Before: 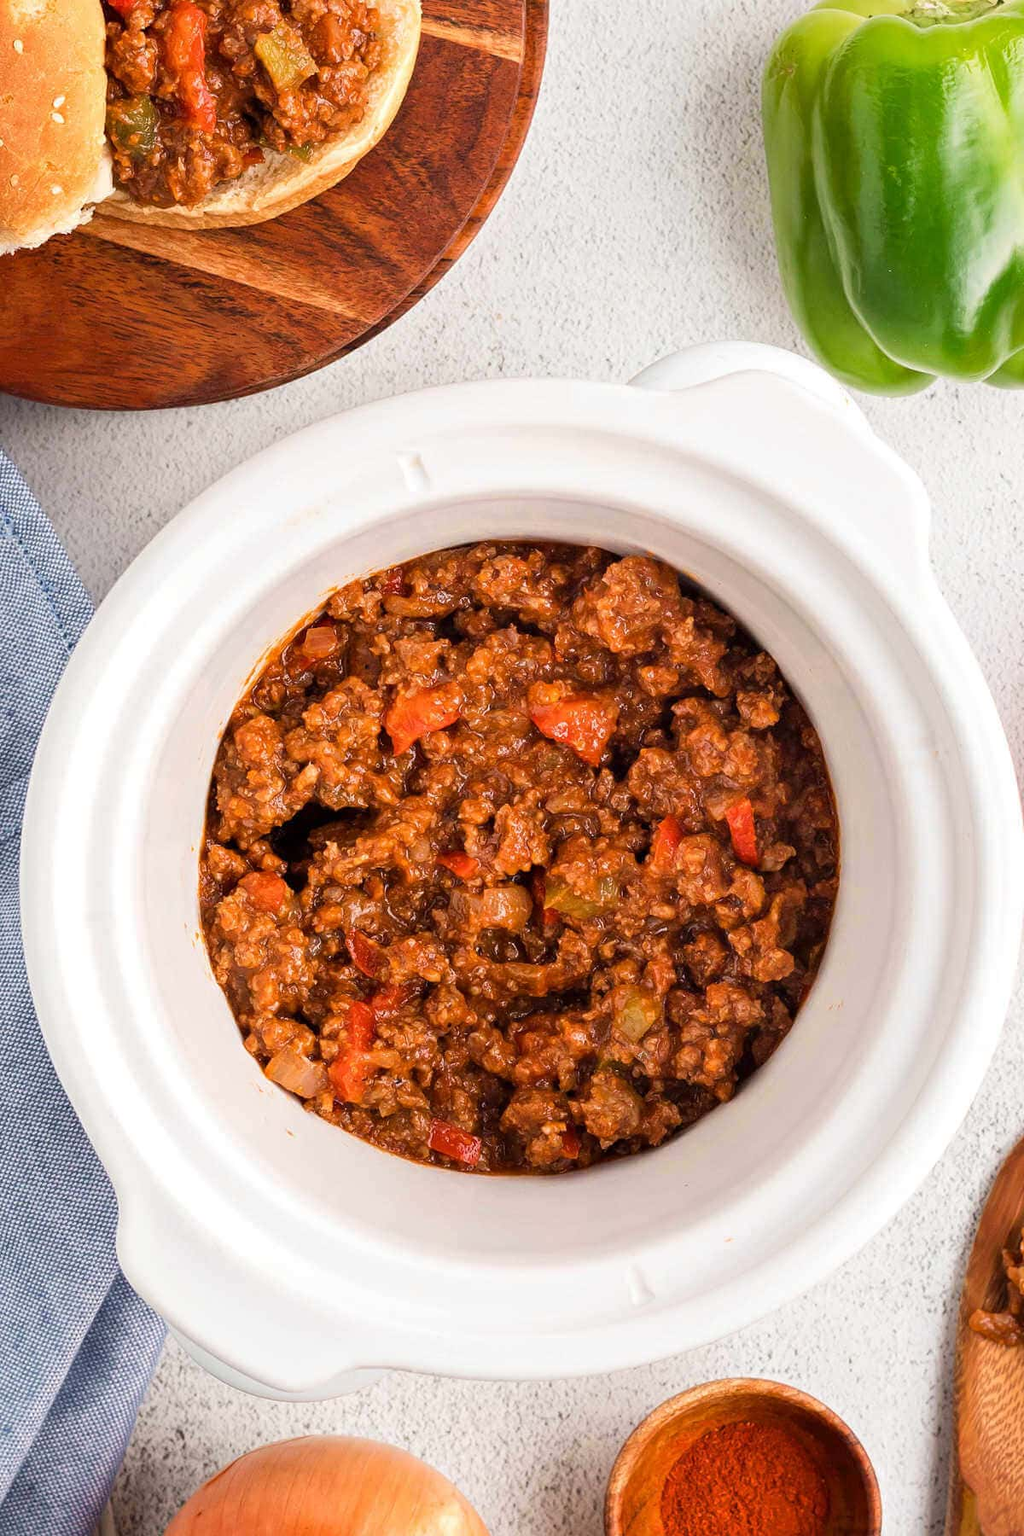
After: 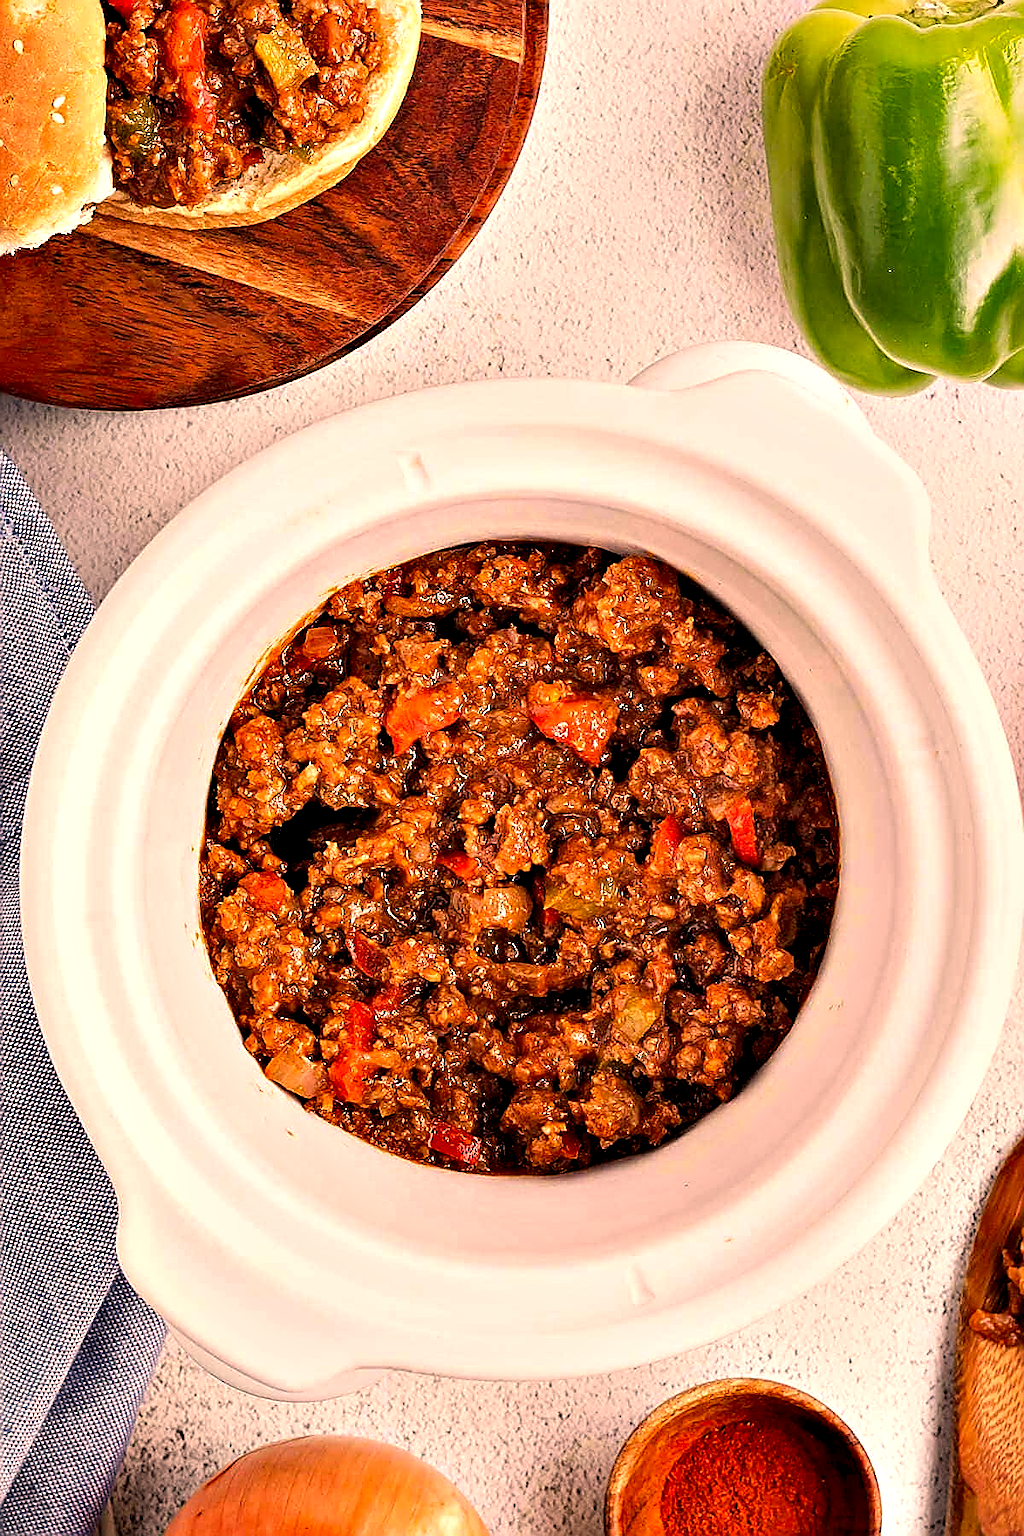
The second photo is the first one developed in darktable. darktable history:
color correction: highlights a* 17.81, highlights b* 18.47
sharpen: radius 1.373, amount 1.238, threshold 0.737
contrast equalizer: octaves 7, y [[0.6 ×6], [0.55 ×6], [0 ×6], [0 ×6], [0 ×6]]
